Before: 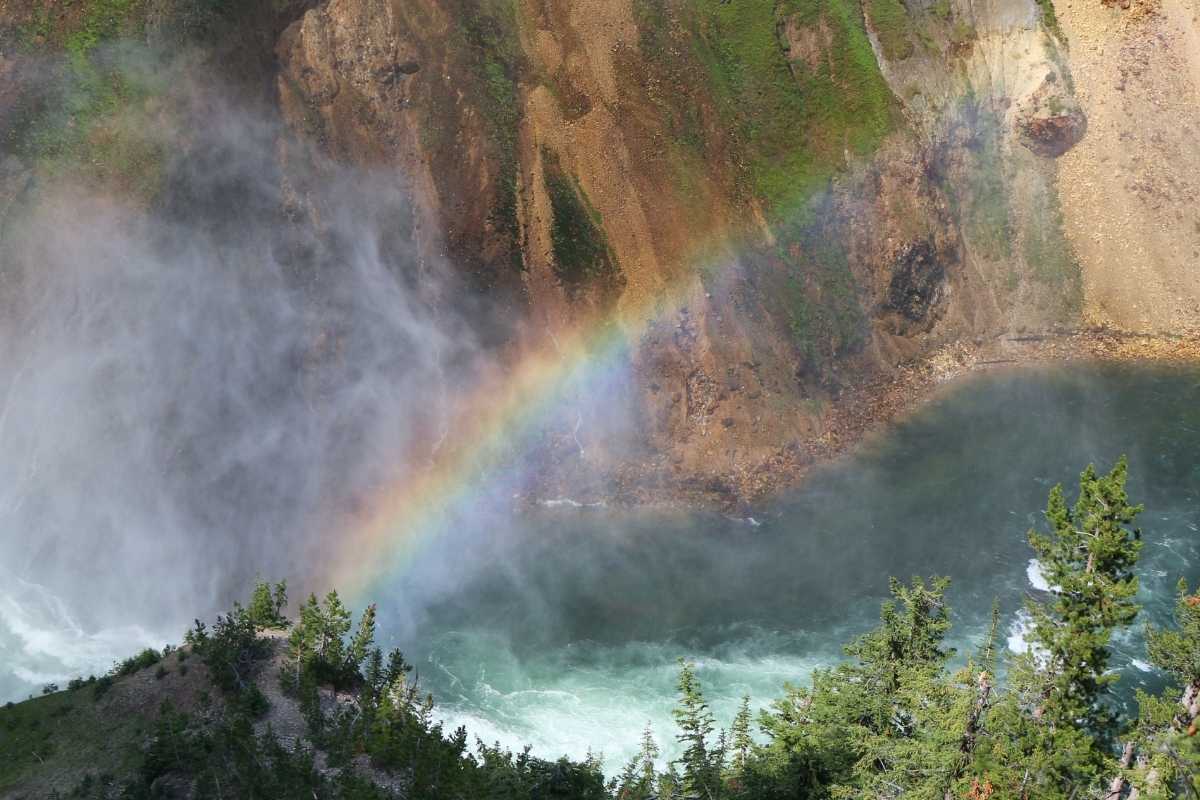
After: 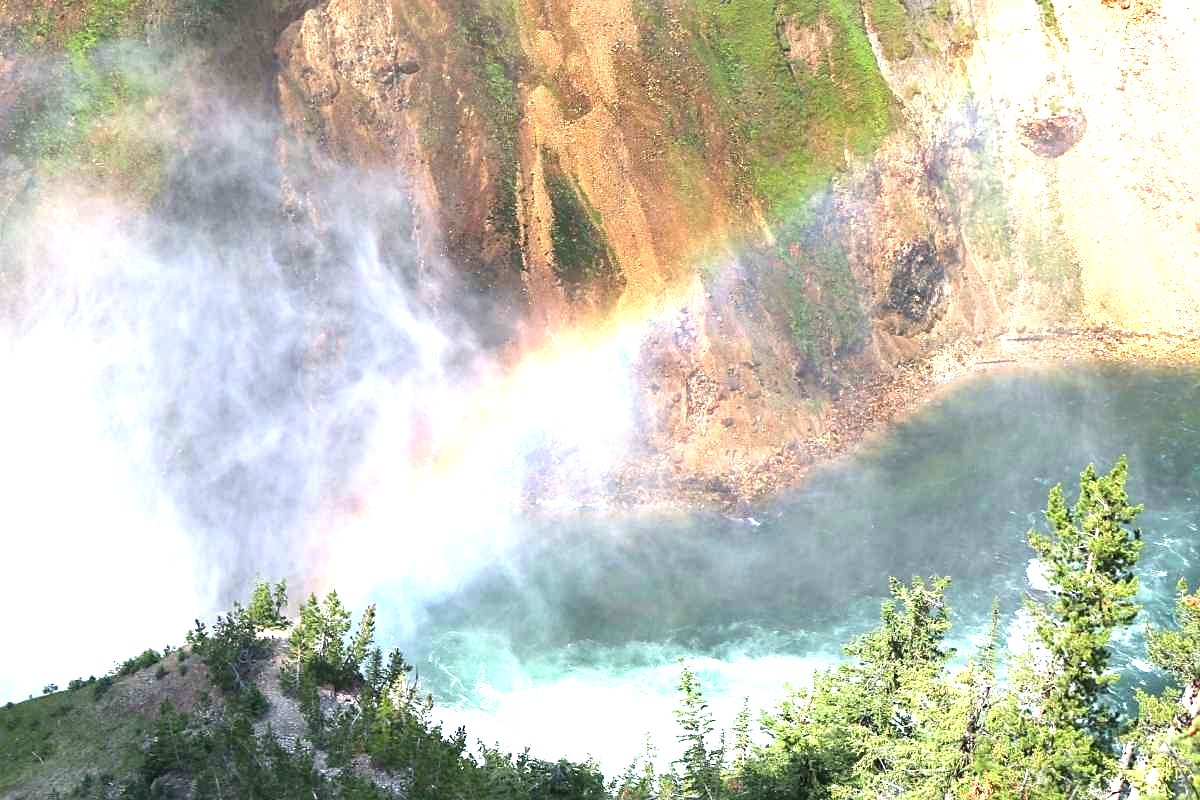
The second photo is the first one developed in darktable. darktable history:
white balance: red 1, blue 1
exposure: black level correction 0, exposure 1.675 EV, compensate exposure bias true, compensate highlight preservation false
sharpen: radius 1.864, amount 0.398, threshold 1.271
